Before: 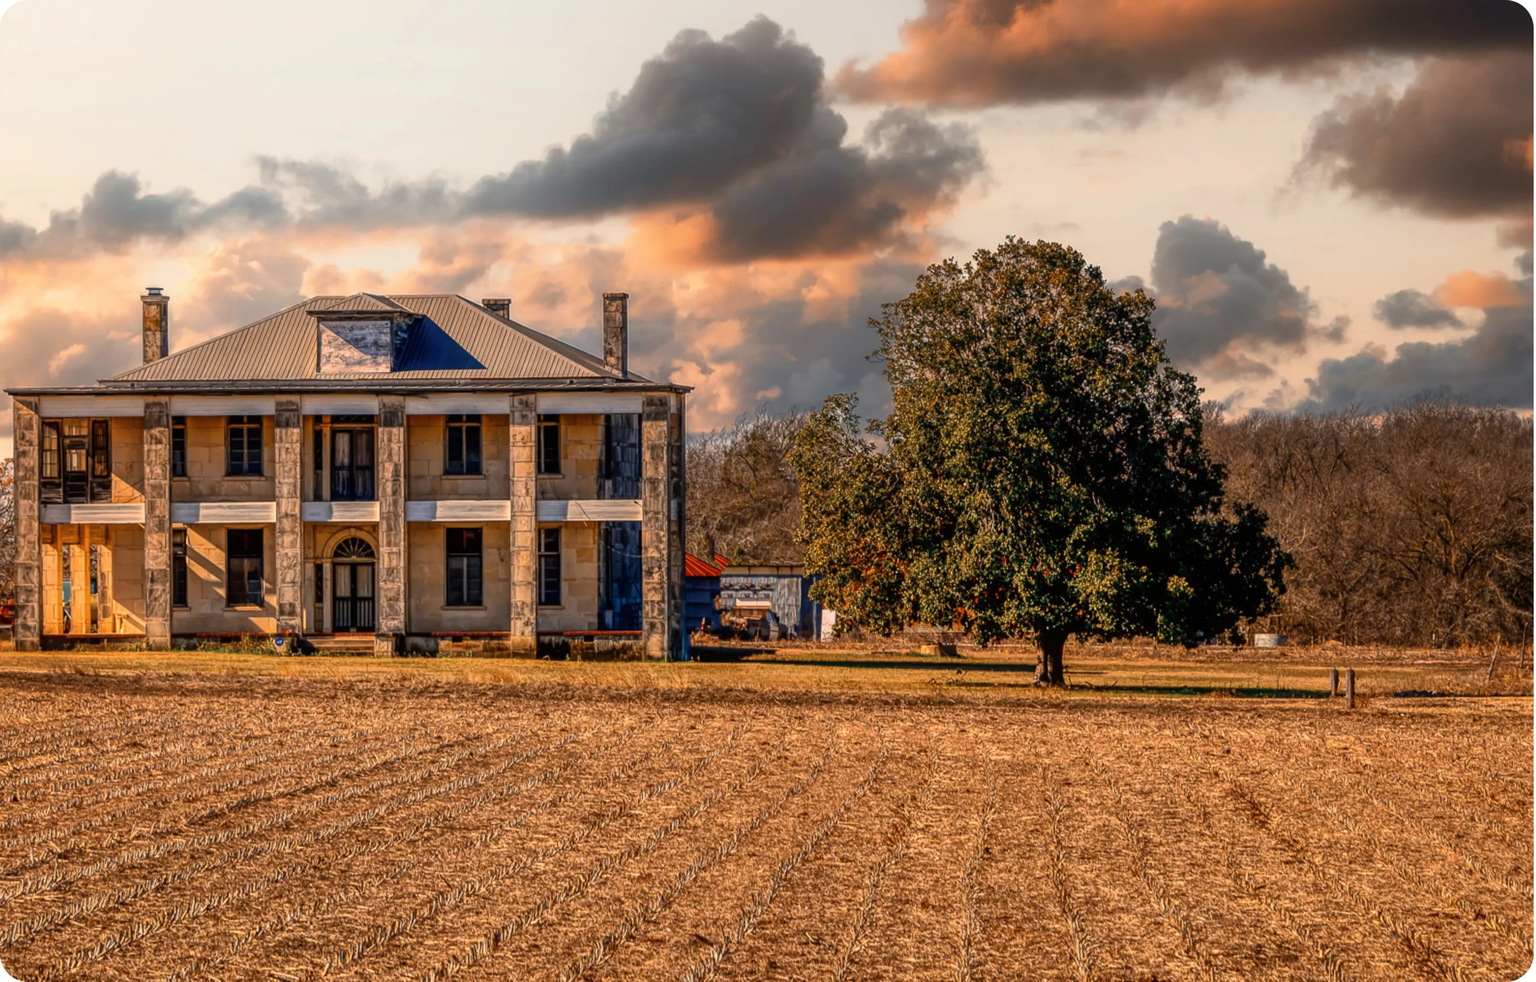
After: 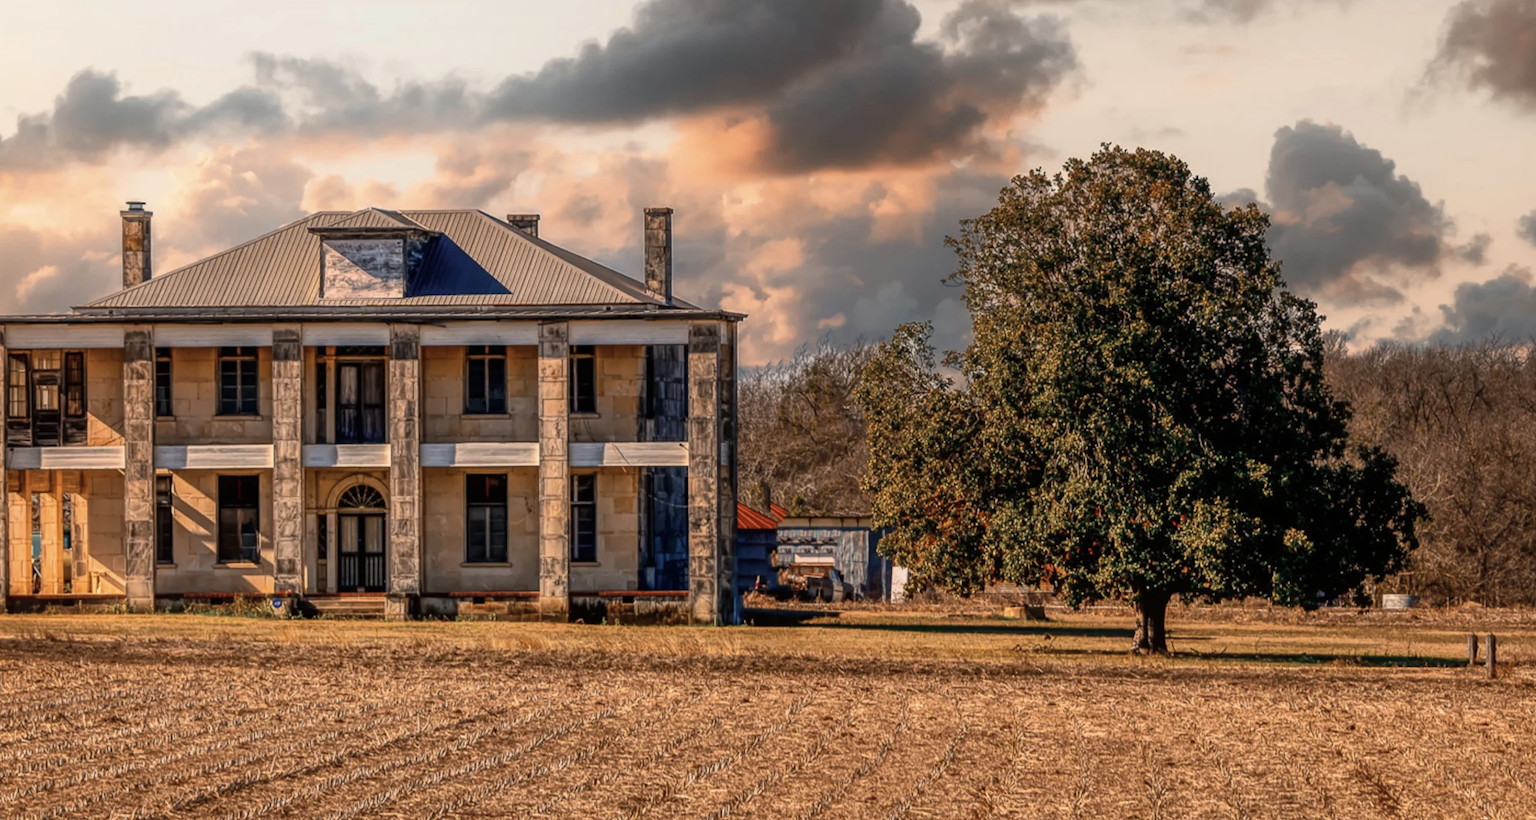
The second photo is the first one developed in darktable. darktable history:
crop and rotate: left 2.298%, top 11.213%, right 9.428%, bottom 15.038%
color correction: highlights b* -0.047, saturation 0.795
